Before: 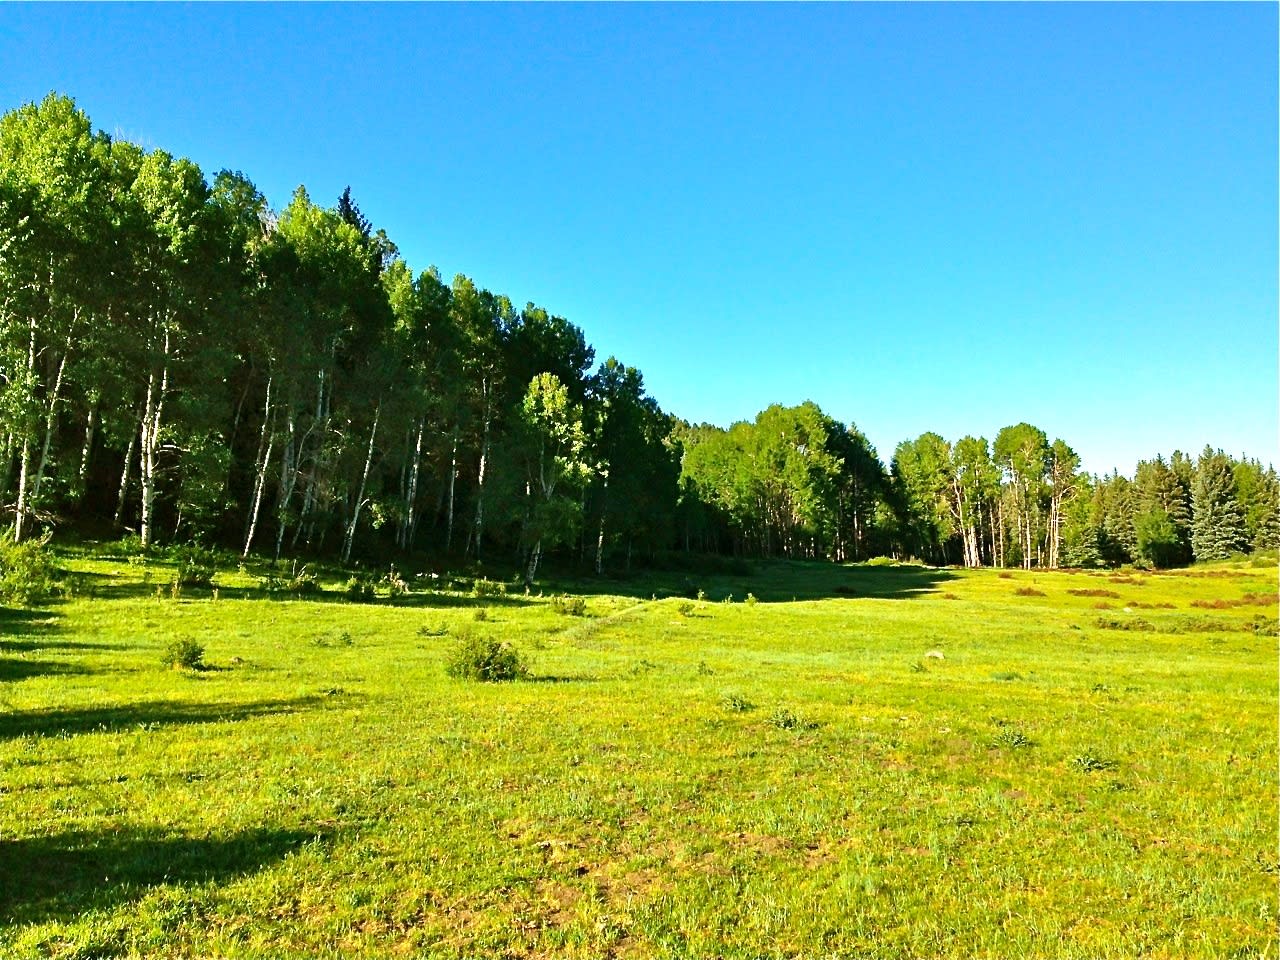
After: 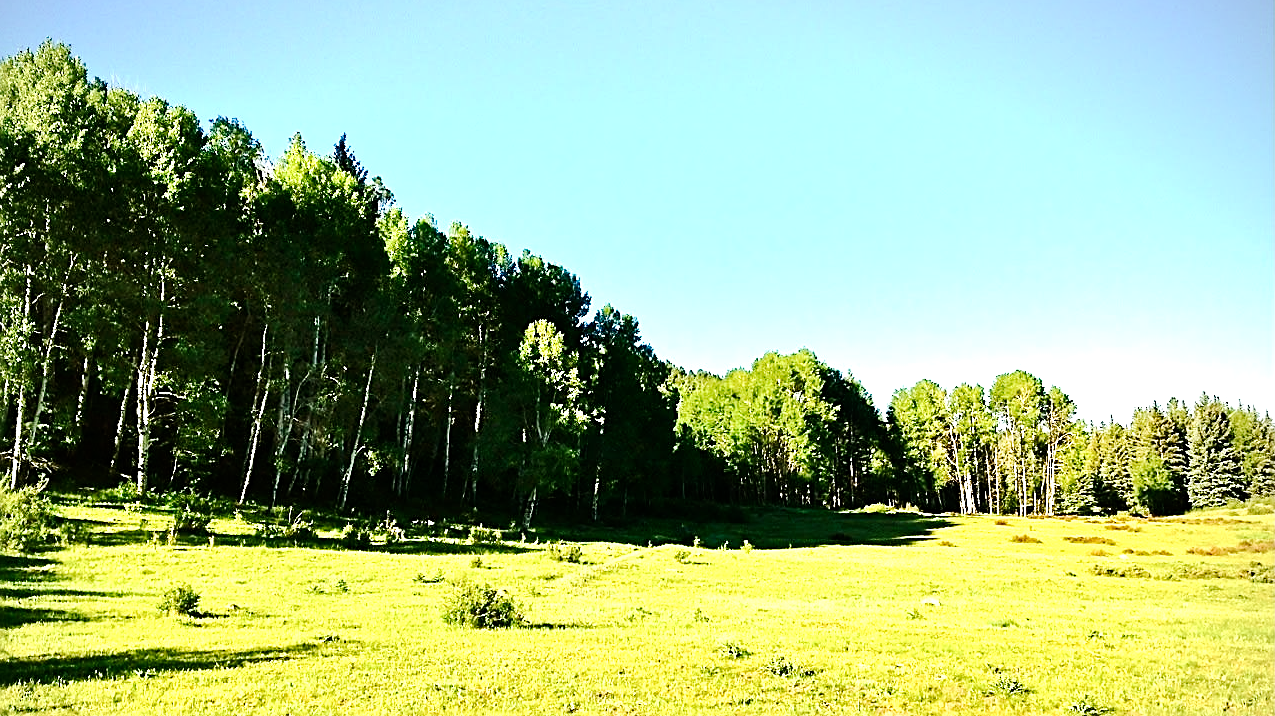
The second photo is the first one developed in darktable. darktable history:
base curve: curves: ch0 [(0, 0) (0.262, 0.32) (0.722, 0.705) (1, 1)], preserve colors none
crop: left 0.324%, top 5.563%, bottom 19.774%
vignetting: brightness -0.433, saturation -0.194, center (-0.025, 0.4)
tone curve: curves: ch0 [(0, 0) (0.004, 0.001) (0.133, 0.112) (0.325, 0.362) (0.832, 0.893) (1, 1)], preserve colors none
sharpen: on, module defaults
tone equalizer: -8 EV -1.08 EV, -7 EV -0.998 EV, -6 EV -0.887 EV, -5 EV -0.594 EV, -3 EV 0.592 EV, -2 EV 0.839 EV, -1 EV 0.985 EV, +0 EV 1.05 EV, edges refinement/feathering 500, mask exposure compensation -1.57 EV, preserve details no
